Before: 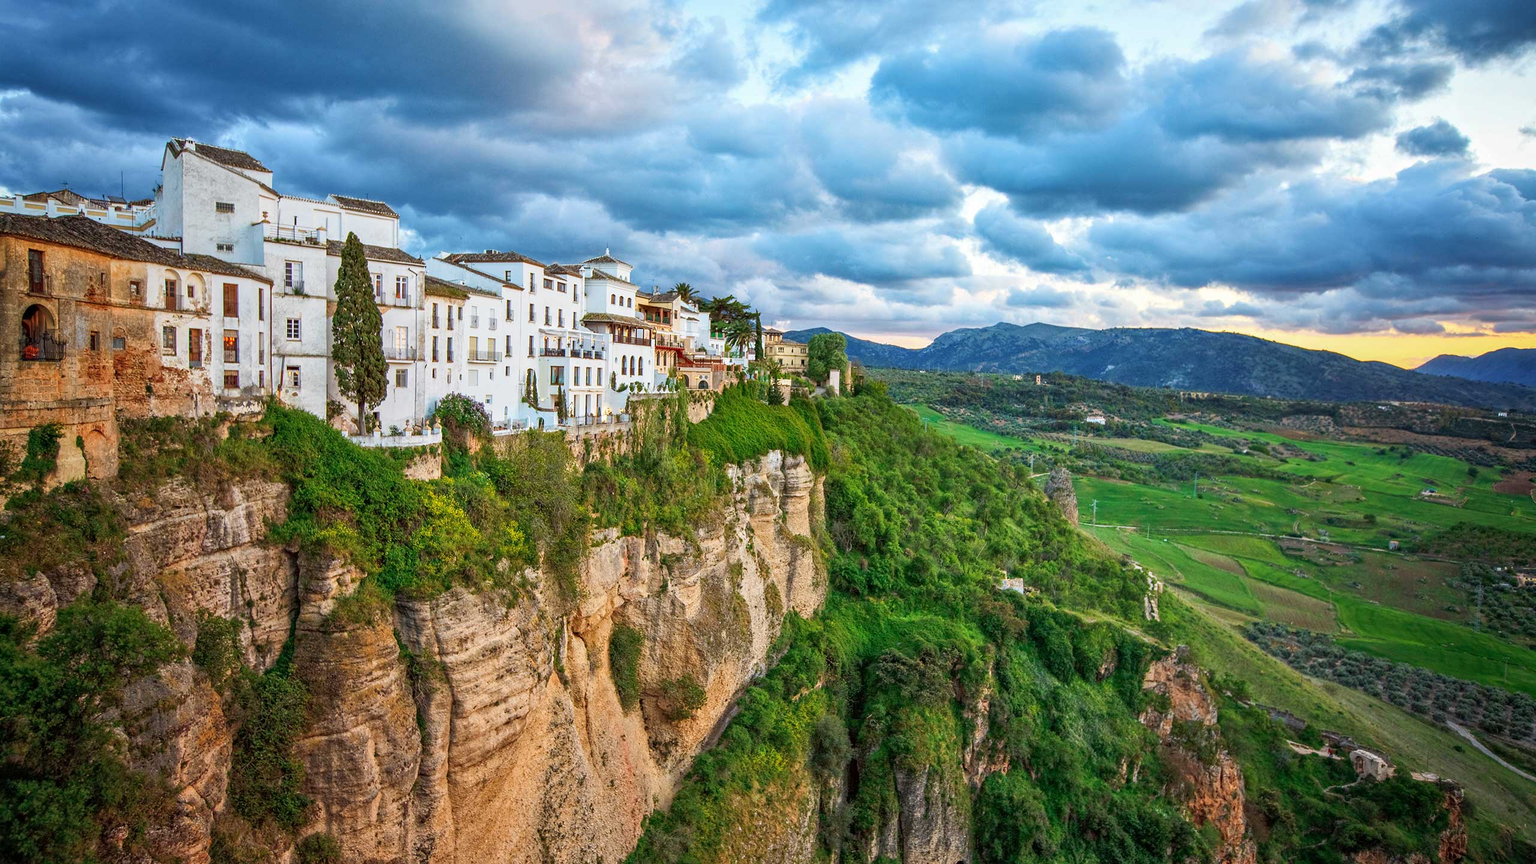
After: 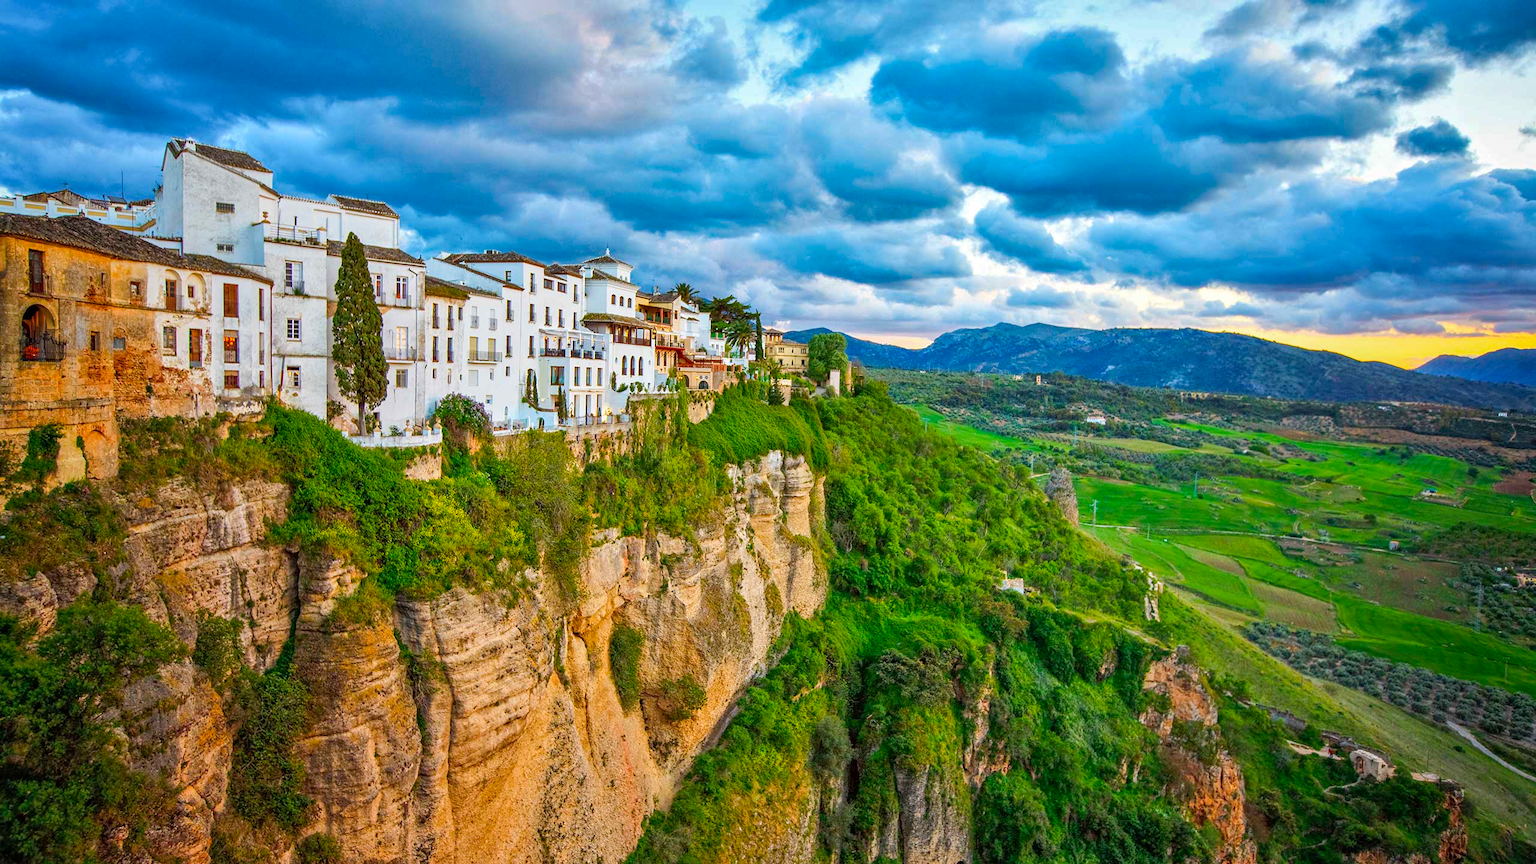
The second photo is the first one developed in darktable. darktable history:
shadows and highlights: radius 108.52, shadows 23.73, highlights -59.32, low approximation 0.01, soften with gaussian
color balance rgb: perceptual saturation grading › global saturation 25%, perceptual brilliance grading › mid-tones 10%, perceptual brilliance grading › shadows 15%, global vibrance 20%
